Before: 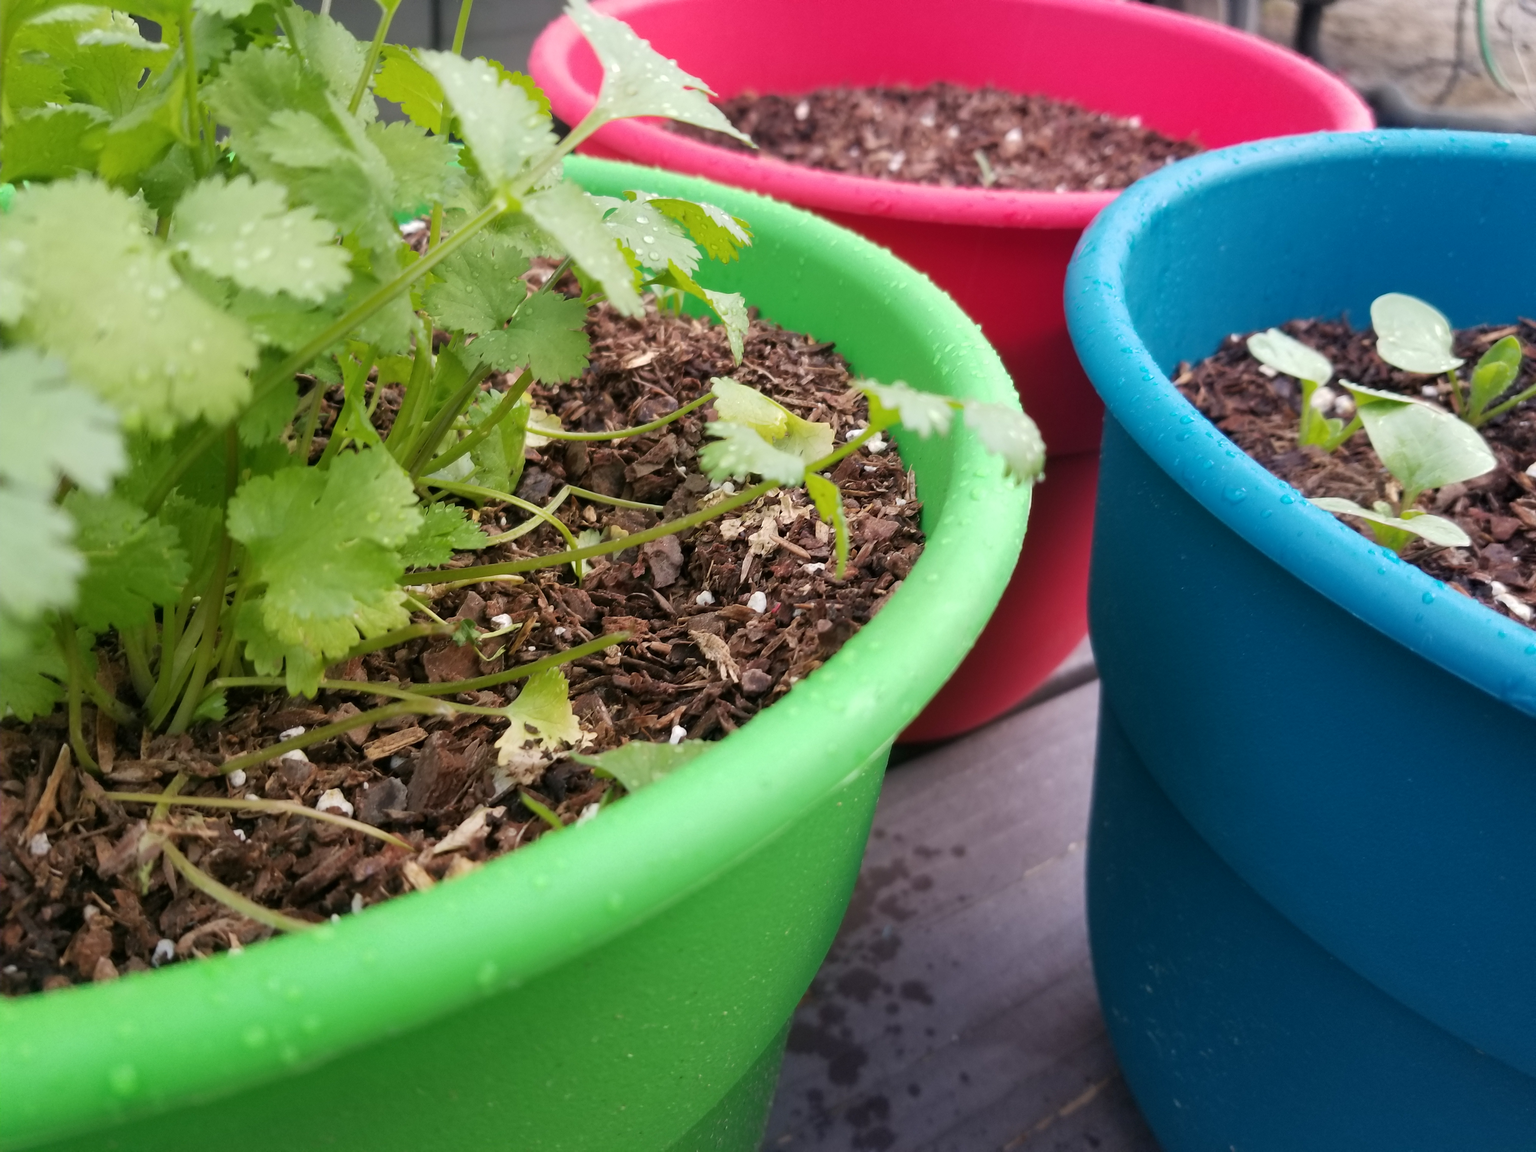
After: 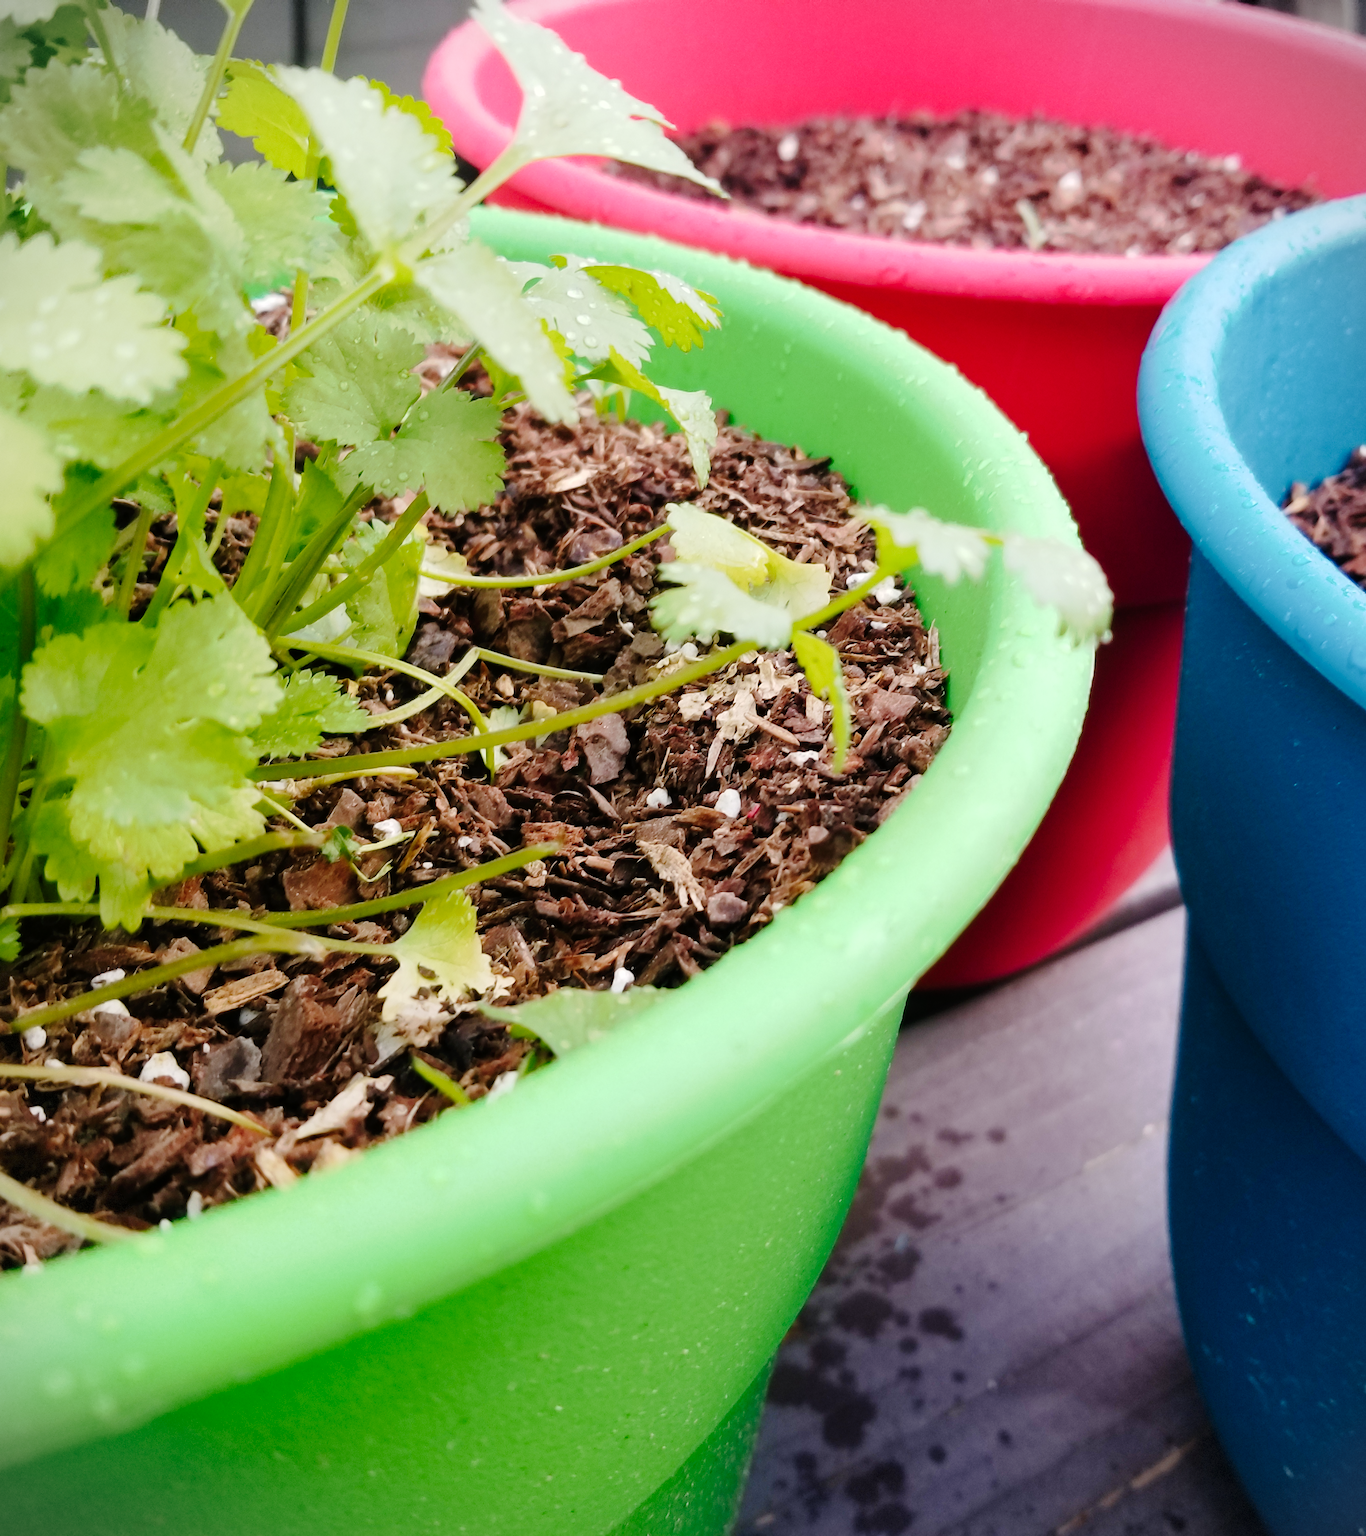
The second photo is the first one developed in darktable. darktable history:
tone curve: curves: ch0 [(0, 0) (0.003, 0.001) (0.011, 0.006) (0.025, 0.012) (0.044, 0.018) (0.069, 0.025) (0.1, 0.045) (0.136, 0.074) (0.177, 0.124) (0.224, 0.196) (0.277, 0.289) (0.335, 0.396) (0.399, 0.495) (0.468, 0.585) (0.543, 0.663) (0.623, 0.728) (0.709, 0.808) (0.801, 0.87) (0.898, 0.932) (1, 1)], preserve colors none
crop and rotate: left 13.768%, right 19.53%
vignetting: fall-off start 91.76%, brightness -0.348, dithering 8-bit output, unbound false
